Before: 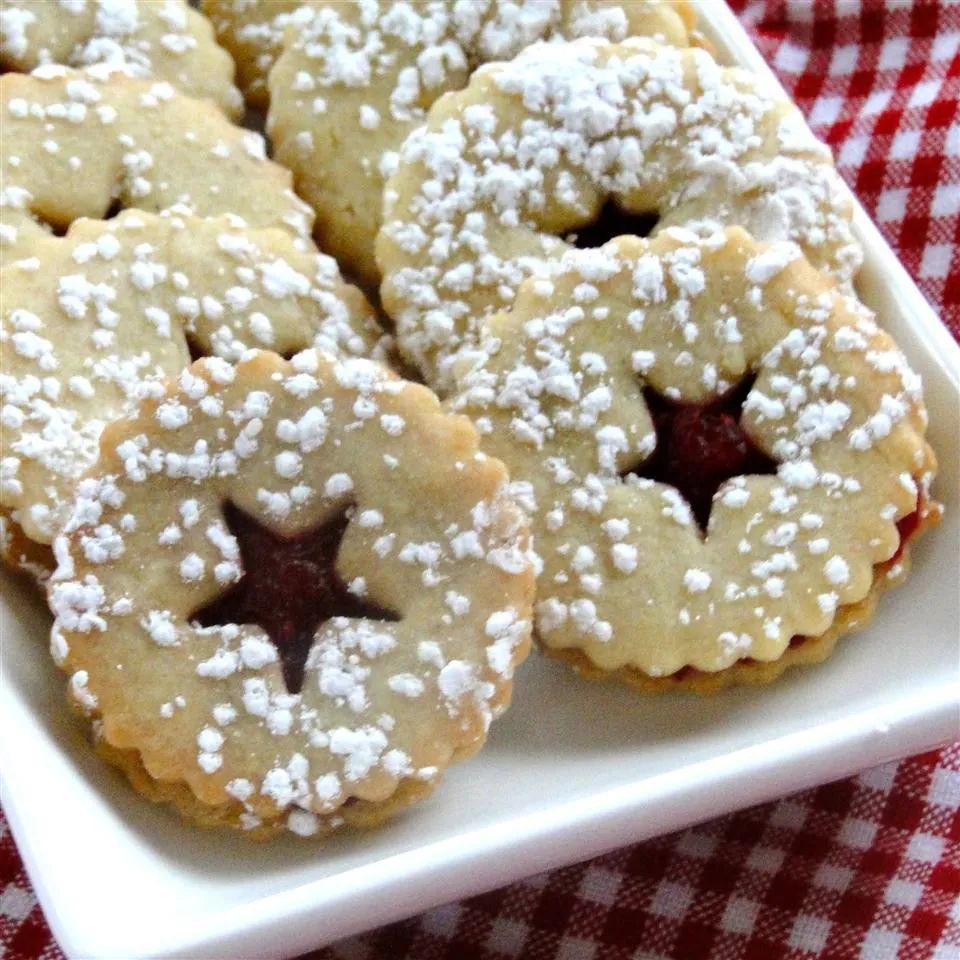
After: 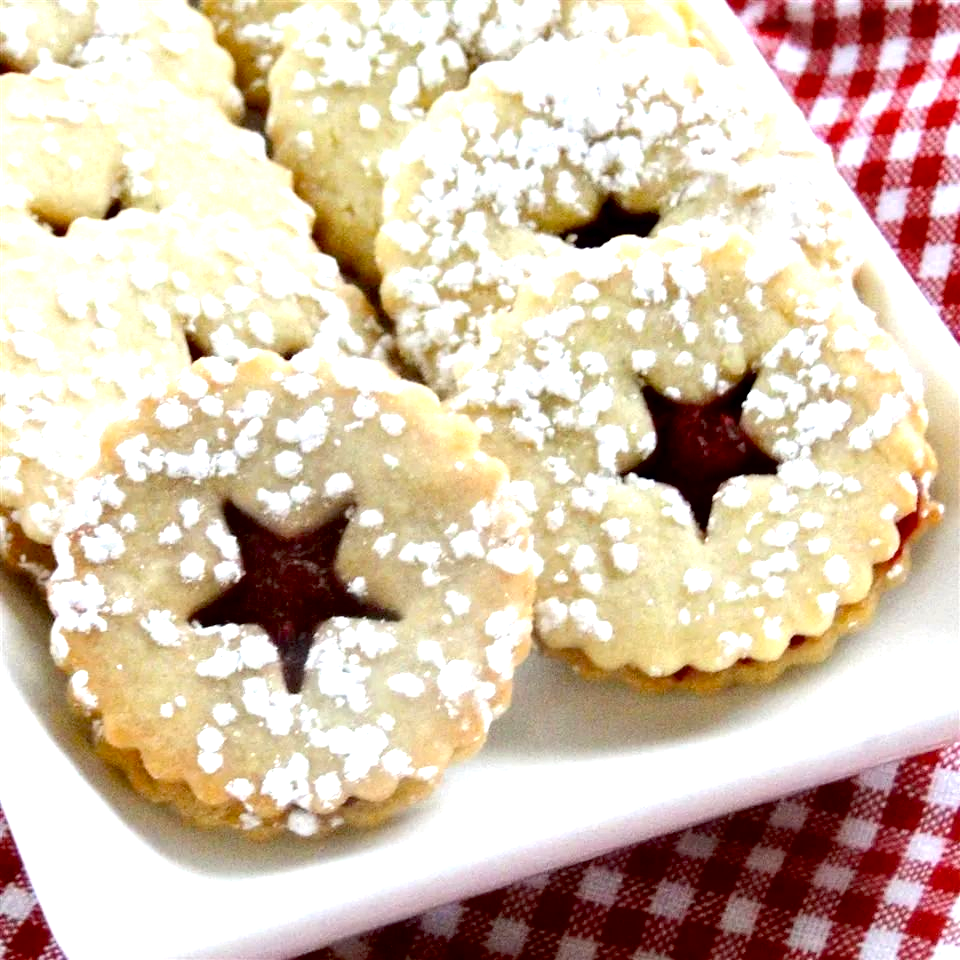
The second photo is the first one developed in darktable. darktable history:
exposure: black level correction 0.008, exposure 0.969 EV, compensate exposure bias true, compensate highlight preservation false
contrast brightness saturation: saturation -0.046
